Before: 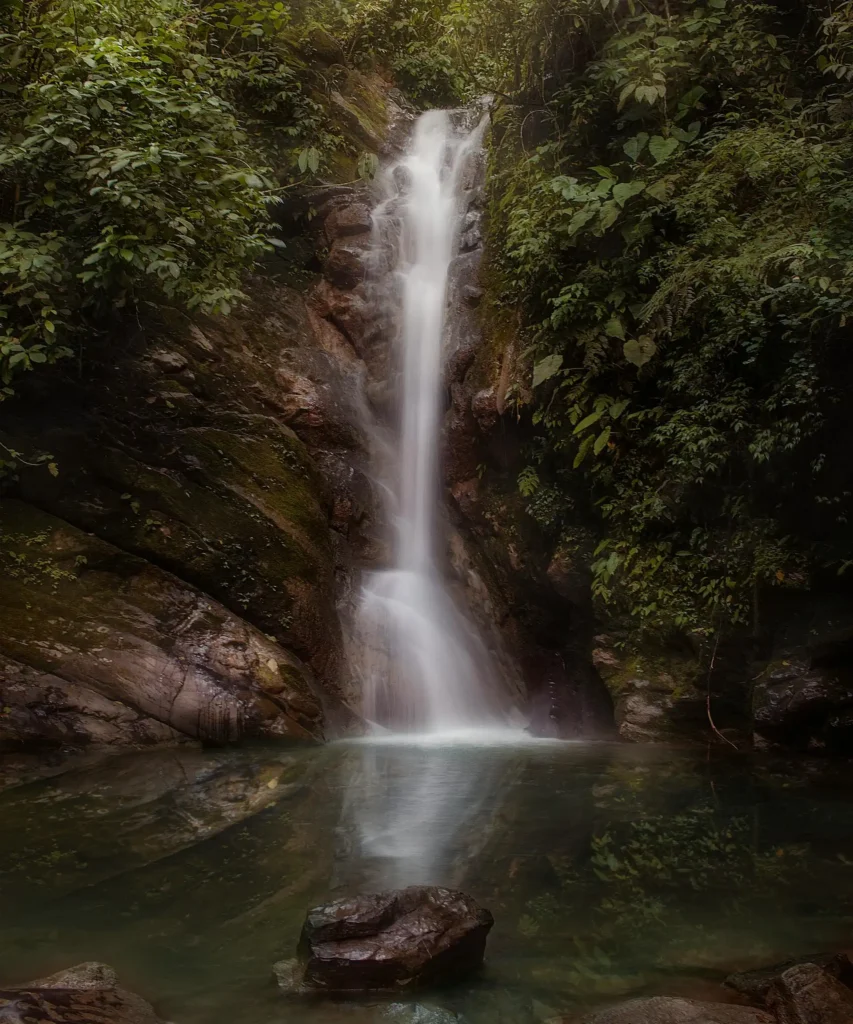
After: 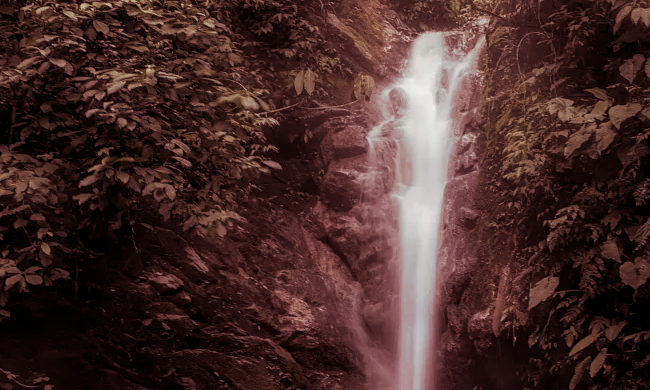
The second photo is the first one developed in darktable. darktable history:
split-toning: highlights › hue 187.2°, highlights › saturation 0.83, balance -68.05, compress 56.43%
crop: left 0.579%, top 7.627%, right 23.167%, bottom 54.275%
bloom: on, module defaults
local contrast: detail 130%
